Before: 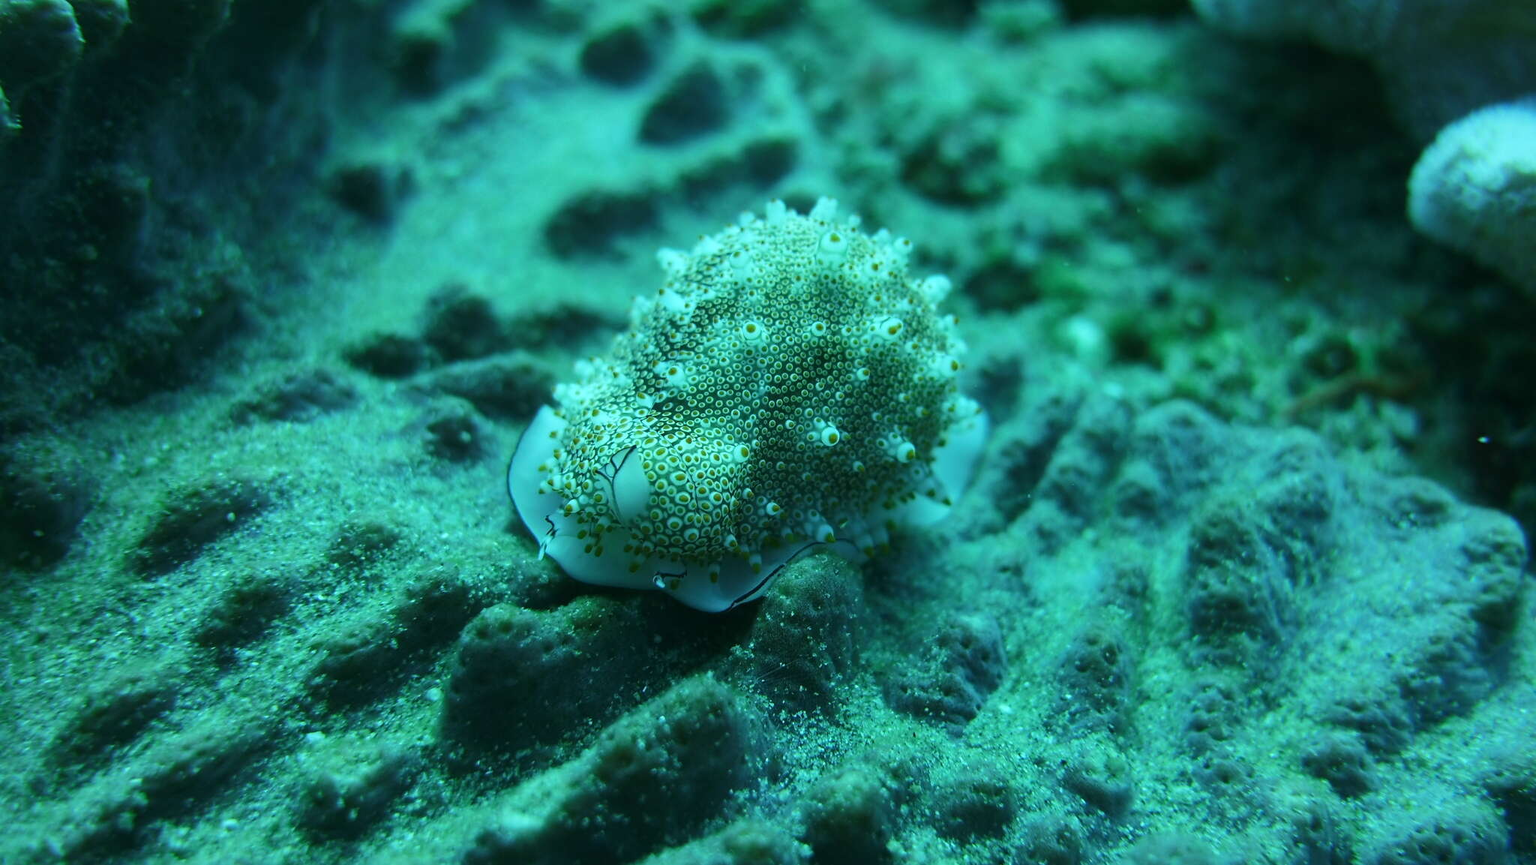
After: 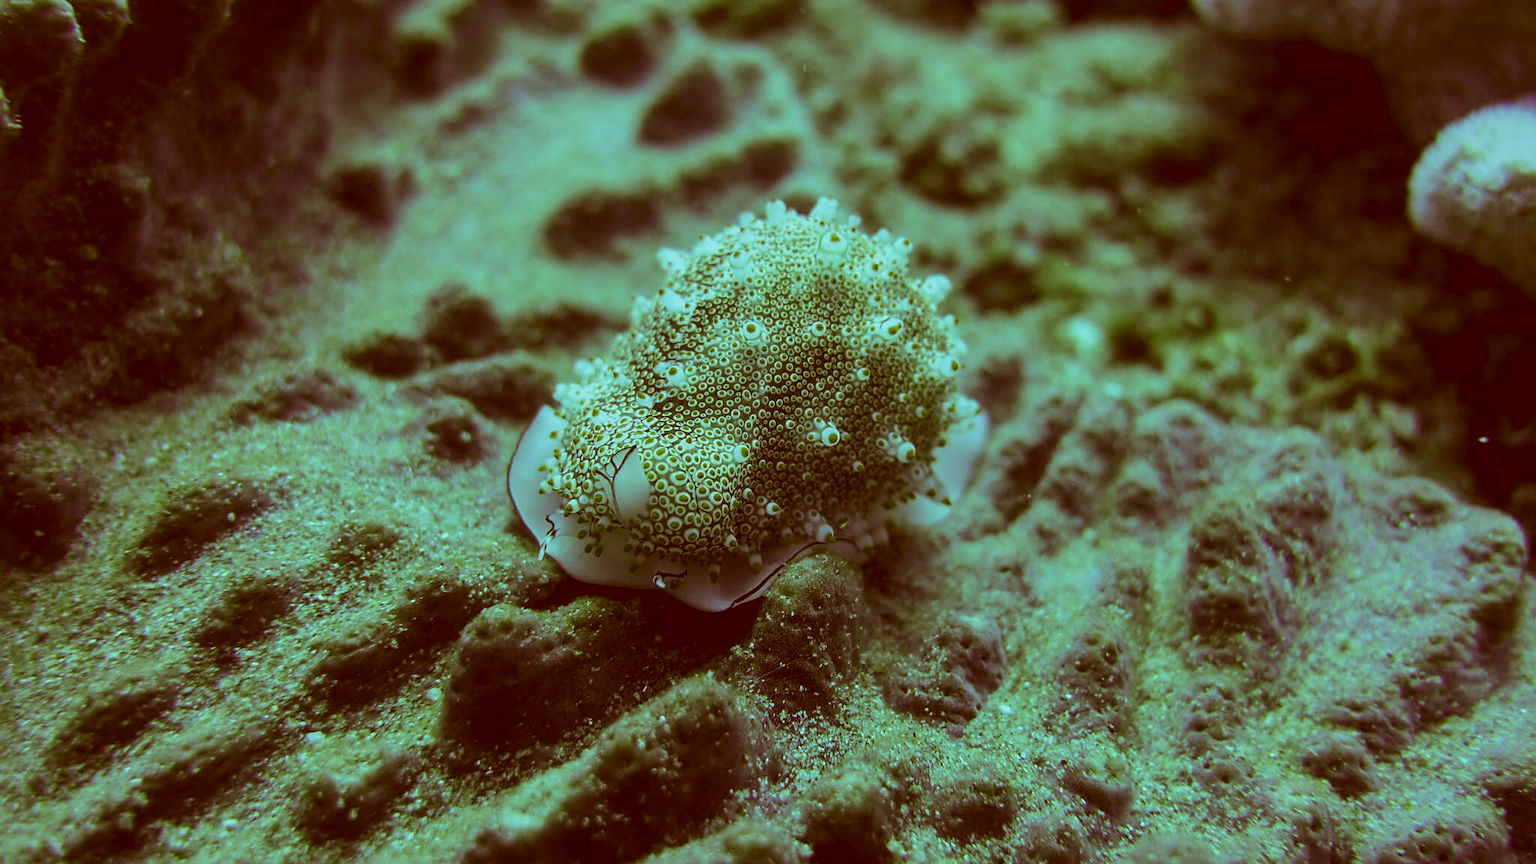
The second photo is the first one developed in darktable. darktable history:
shadows and highlights: radius 120.81, shadows 21.82, white point adjustment -9.72, highlights -14.15, soften with gaussian
exposure: exposure -0.112 EV, compensate highlight preservation false
color correction: highlights a* 9.56, highlights b* 8.88, shadows a* 39.22, shadows b* 39.48, saturation 0.808
sharpen: on, module defaults
color calibration: illuminant as shot in camera, x 0.358, y 0.373, temperature 4628.91 K
velvia: on, module defaults
local contrast: on, module defaults
contrast brightness saturation: contrast 0.043, saturation 0.162
